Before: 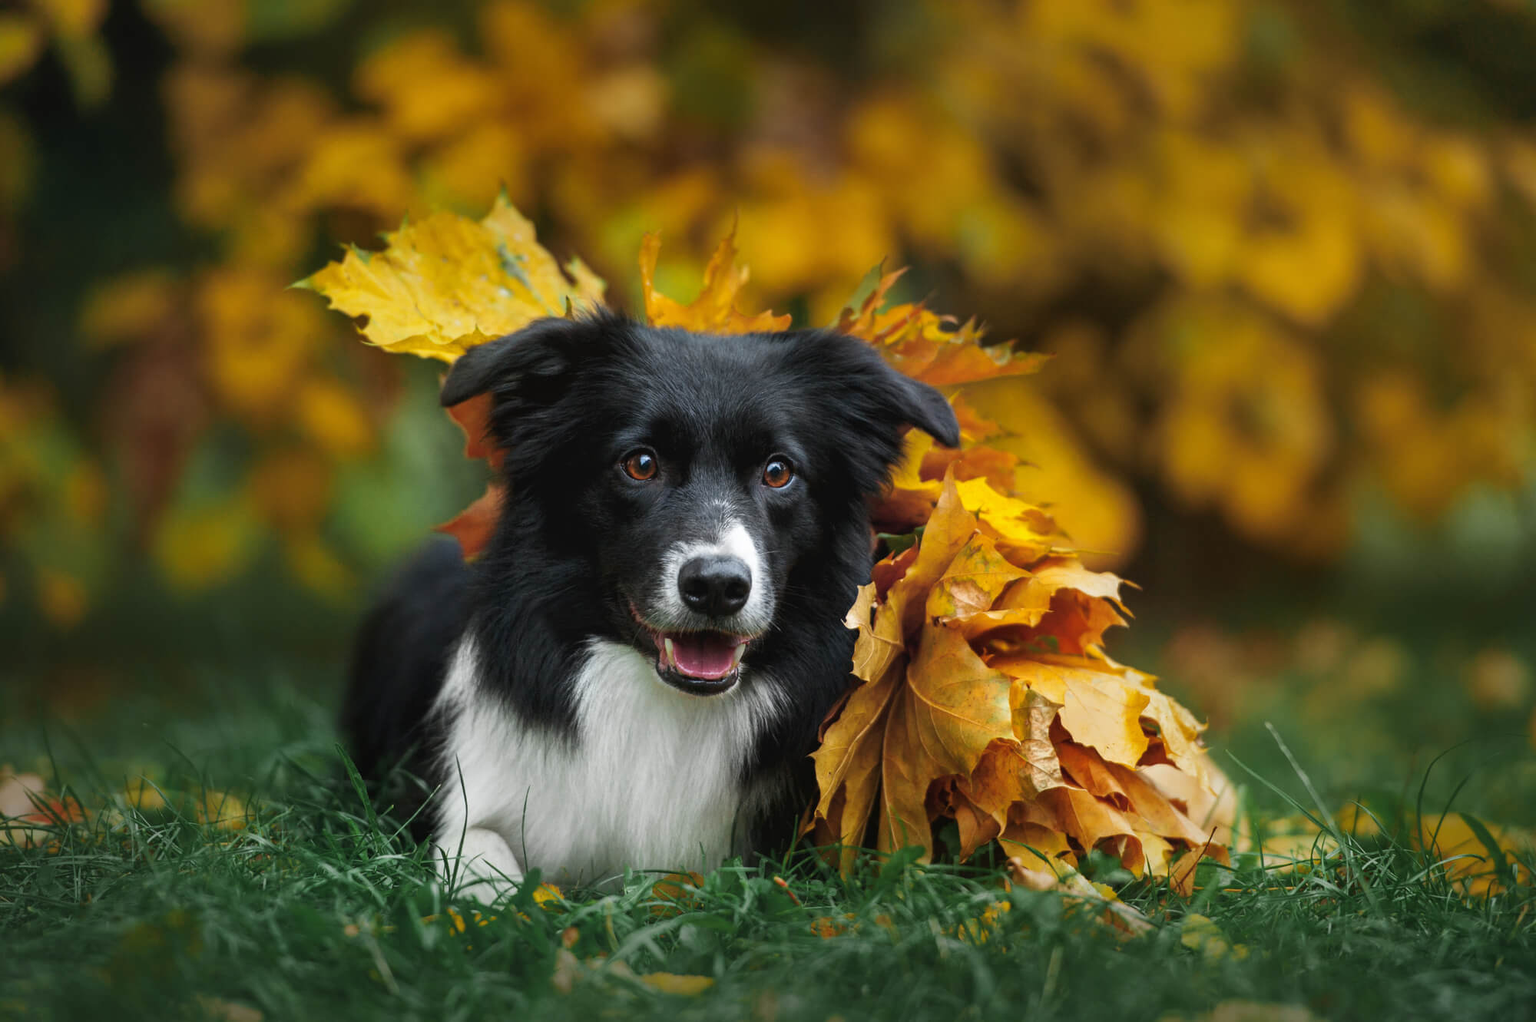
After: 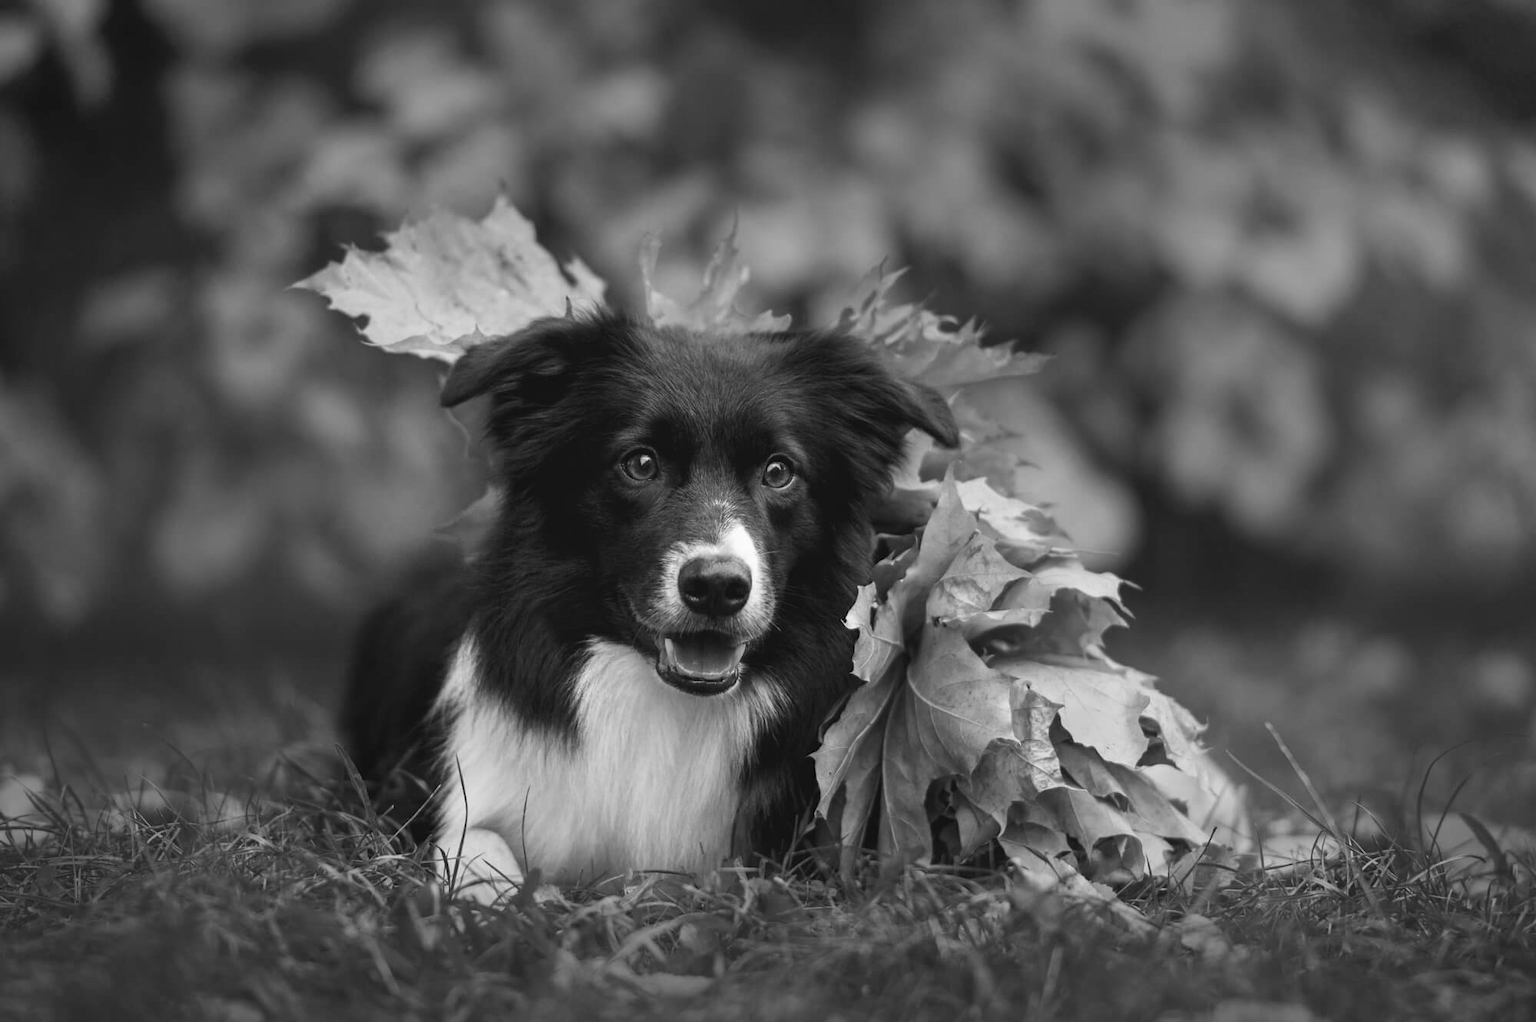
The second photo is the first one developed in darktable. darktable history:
monochrome: size 3.1
color balance: lift [1.003, 0.993, 1.001, 1.007], gamma [1.018, 1.072, 0.959, 0.928], gain [0.974, 0.873, 1.031, 1.127]
